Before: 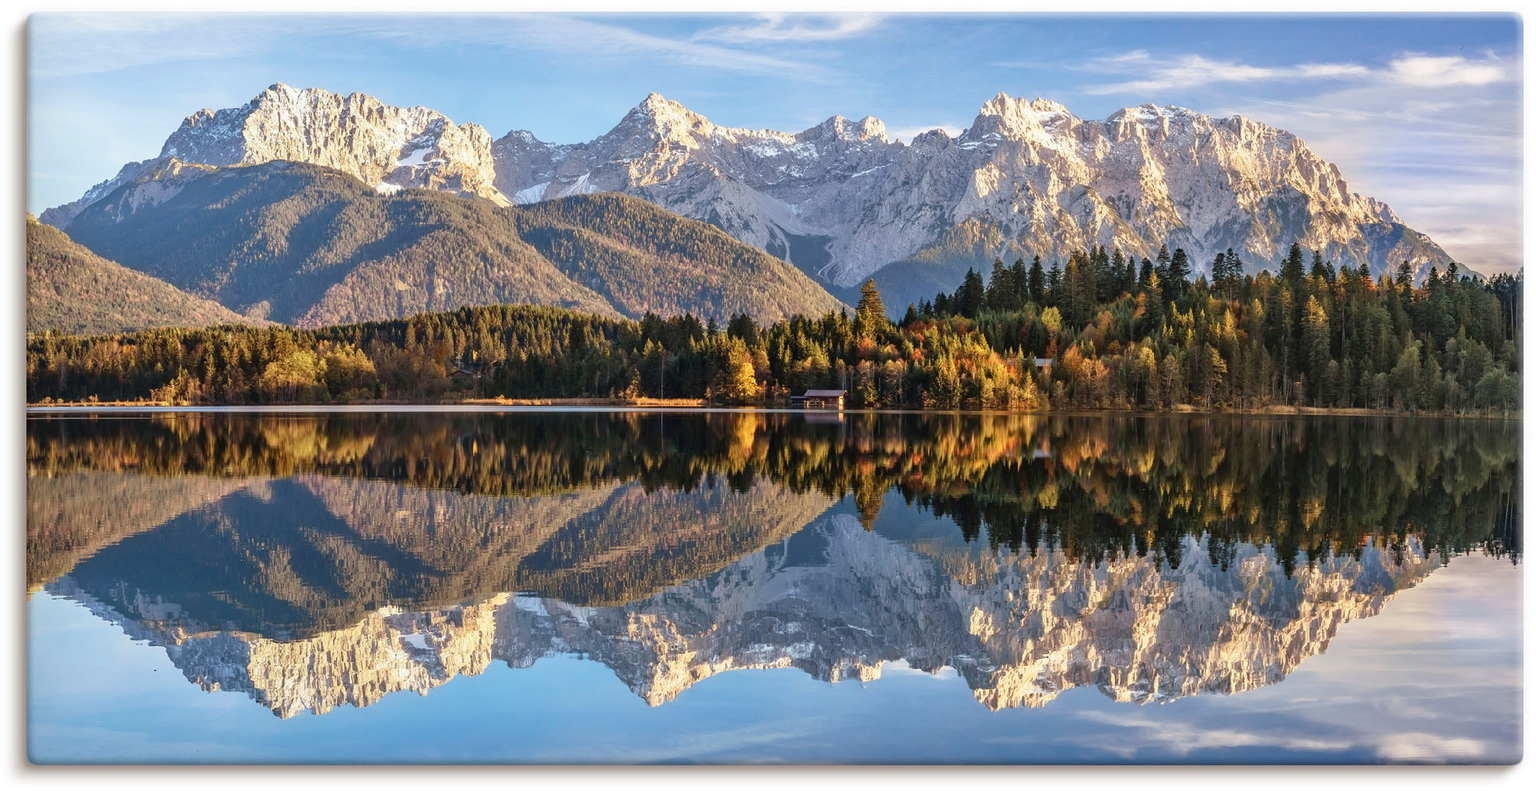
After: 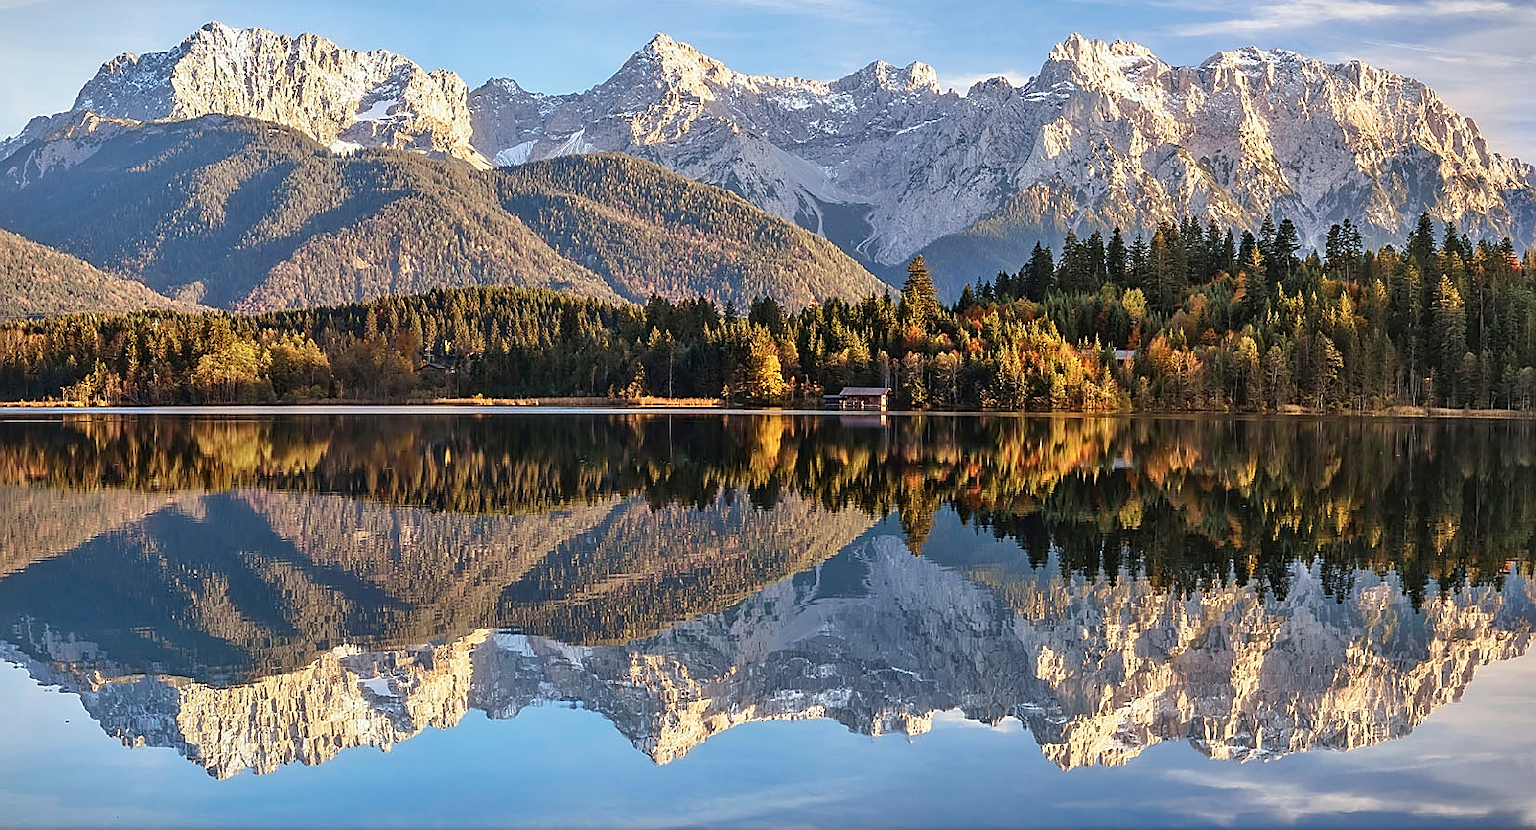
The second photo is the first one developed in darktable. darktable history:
vignetting: fall-off start 100%, brightness -0.282, width/height ratio 1.31
sharpen: radius 1.4, amount 1.25, threshold 0.7
crop: left 6.446%, top 8.188%, right 9.538%, bottom 3.548%
